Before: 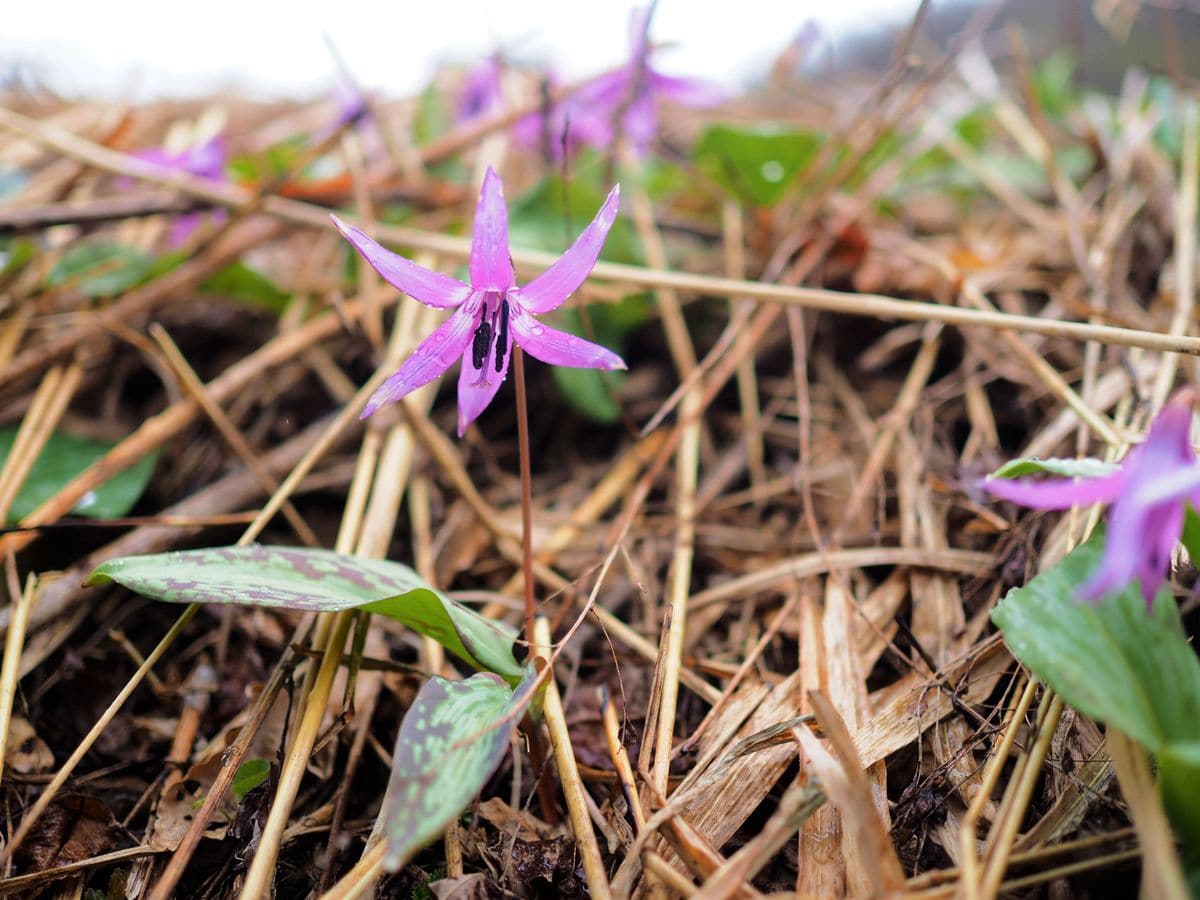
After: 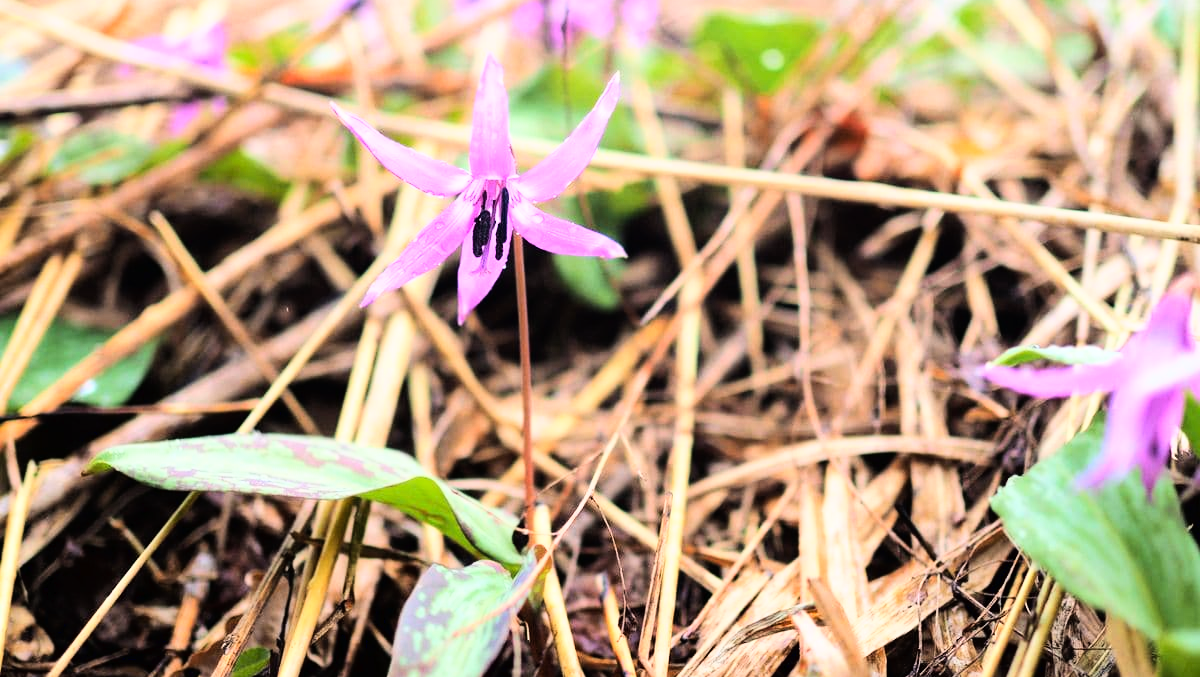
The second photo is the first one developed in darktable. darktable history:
exposure: exposure -0.146 EV, compensate exposure bias true, compensate highlight preservation false
base curve: curves: ch0 [(0, 0) (0.007, 0.004) (0.027, 0.03) (0.046, 0.07) (0.207, 0.54) (0.442, 0.872) (0.673, 0.972) (1, 1)]
vignetting: fall-off start 116%, fall-off radius 58.07%
crop and rotate: top 12.504%, bottom 12.258%
shadows and highlights: shadows 25.35, highlights -24.29
